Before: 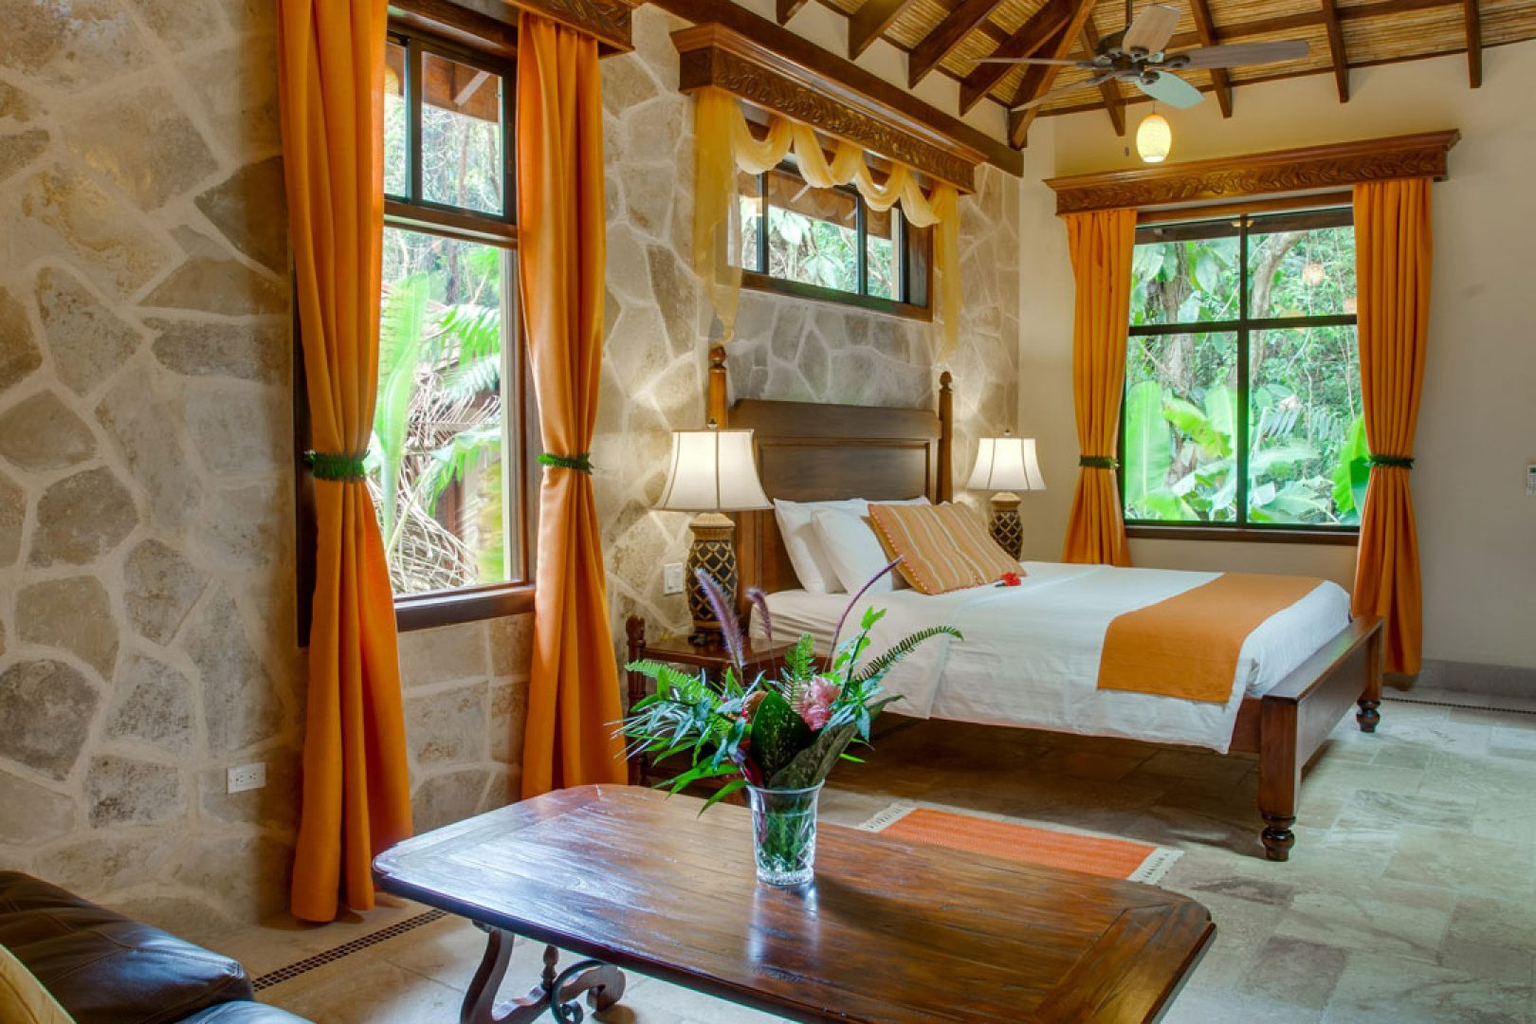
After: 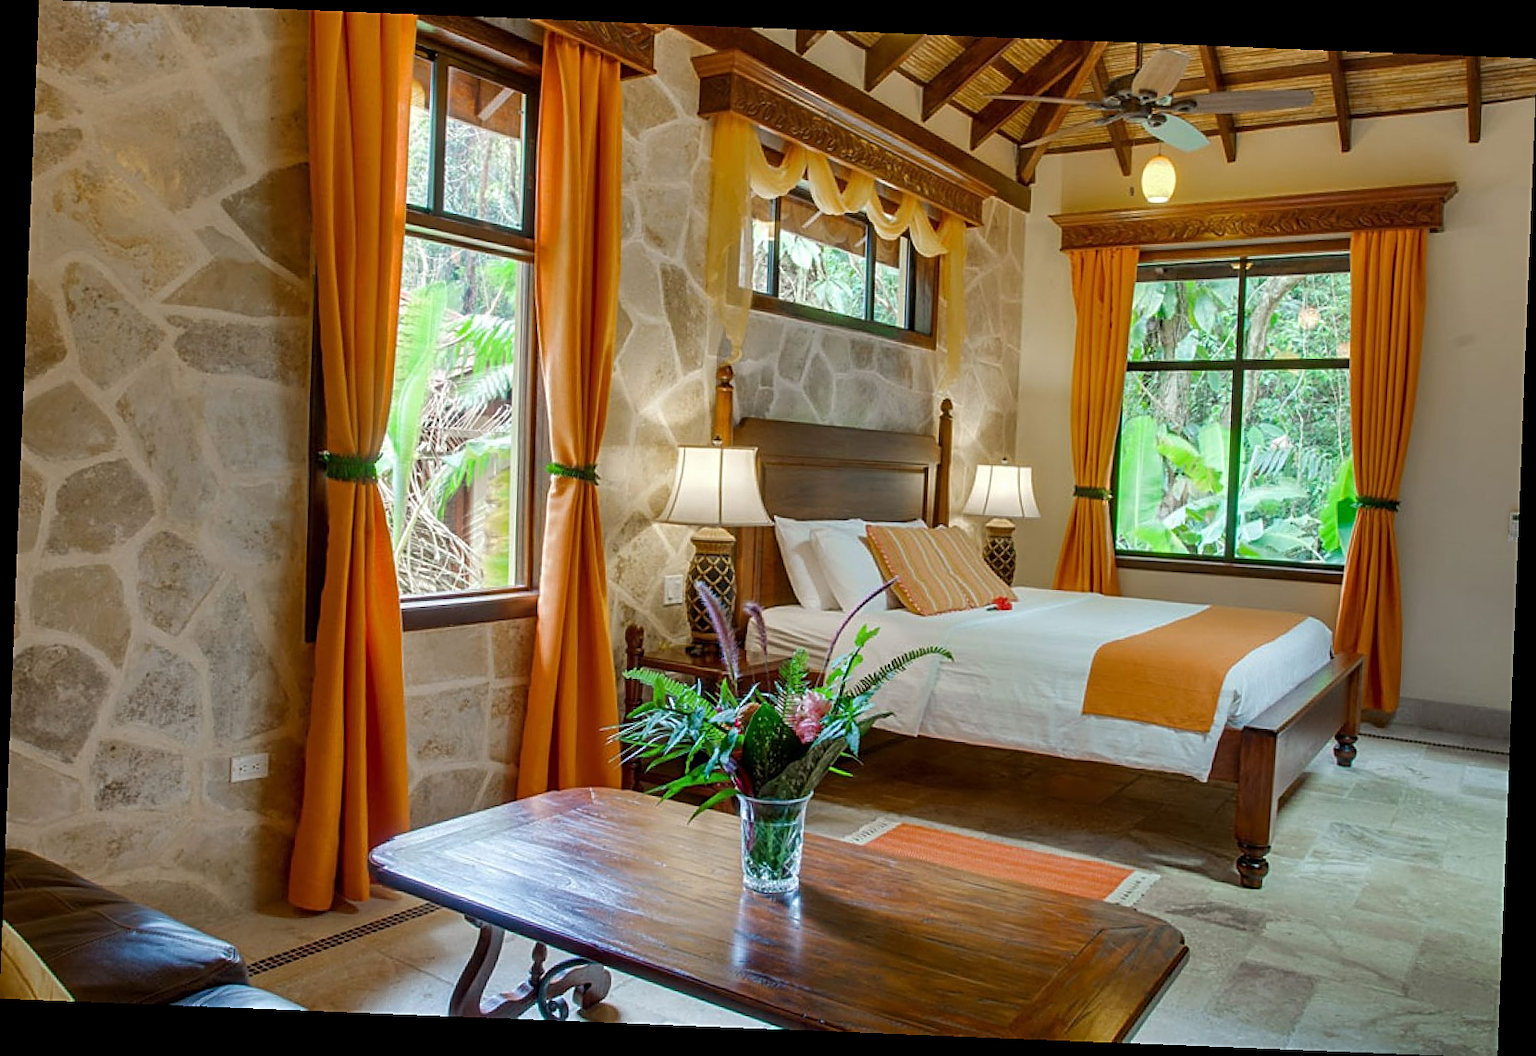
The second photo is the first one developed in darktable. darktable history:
rotate and perspective: rotation 2.27°, automatic cropping off
sharpen: on, module defaults
